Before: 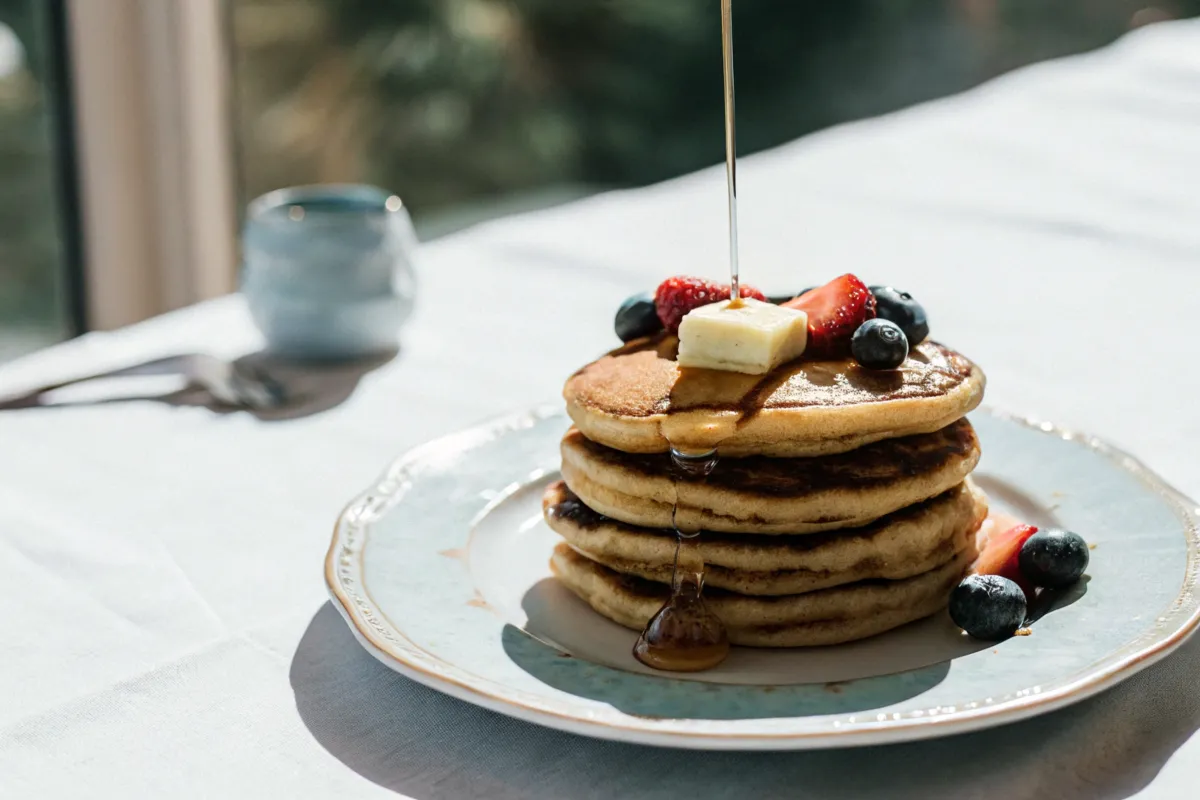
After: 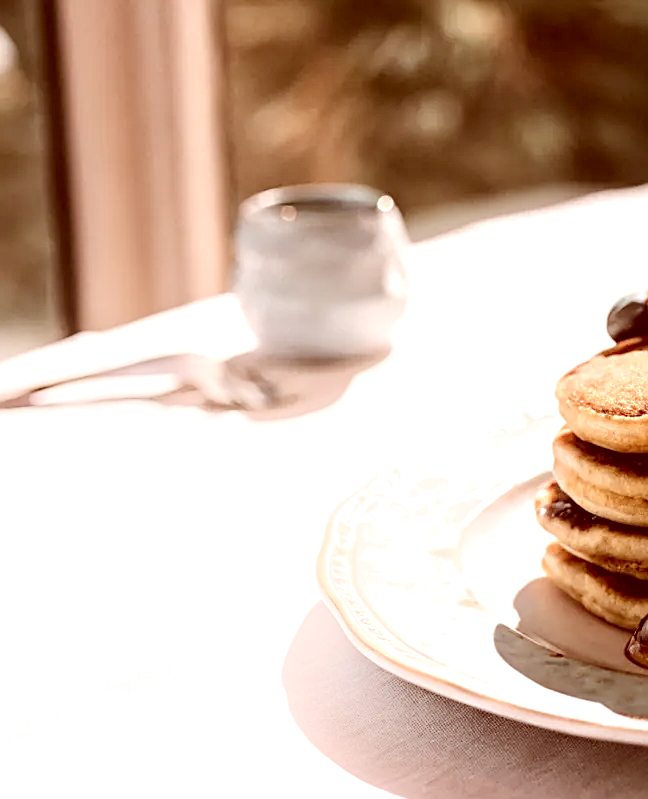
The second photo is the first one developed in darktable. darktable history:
crop: left 0.675%, right 45.267%, bottom 0.083%
local contrast: mode bilateral grid, contrast 19, coarseness 20, detail 150%, midtone range 0.2
color correction: highlights a* 9.4, highlights b* 8.63, shadows a* 39.33, shadows b* 39.89, saturation 0.783
exposure: black level correction 0, exposure 0.5 EV, compensate highlight preservation false
sharpen: on, module defaults
shadows and highlights: shadows -38.68, highlights 64.68, soften with gaussian
tone equalizer: edges refinement/feathering 500, mask exposure compensation -1.57 EV, preserve details no
